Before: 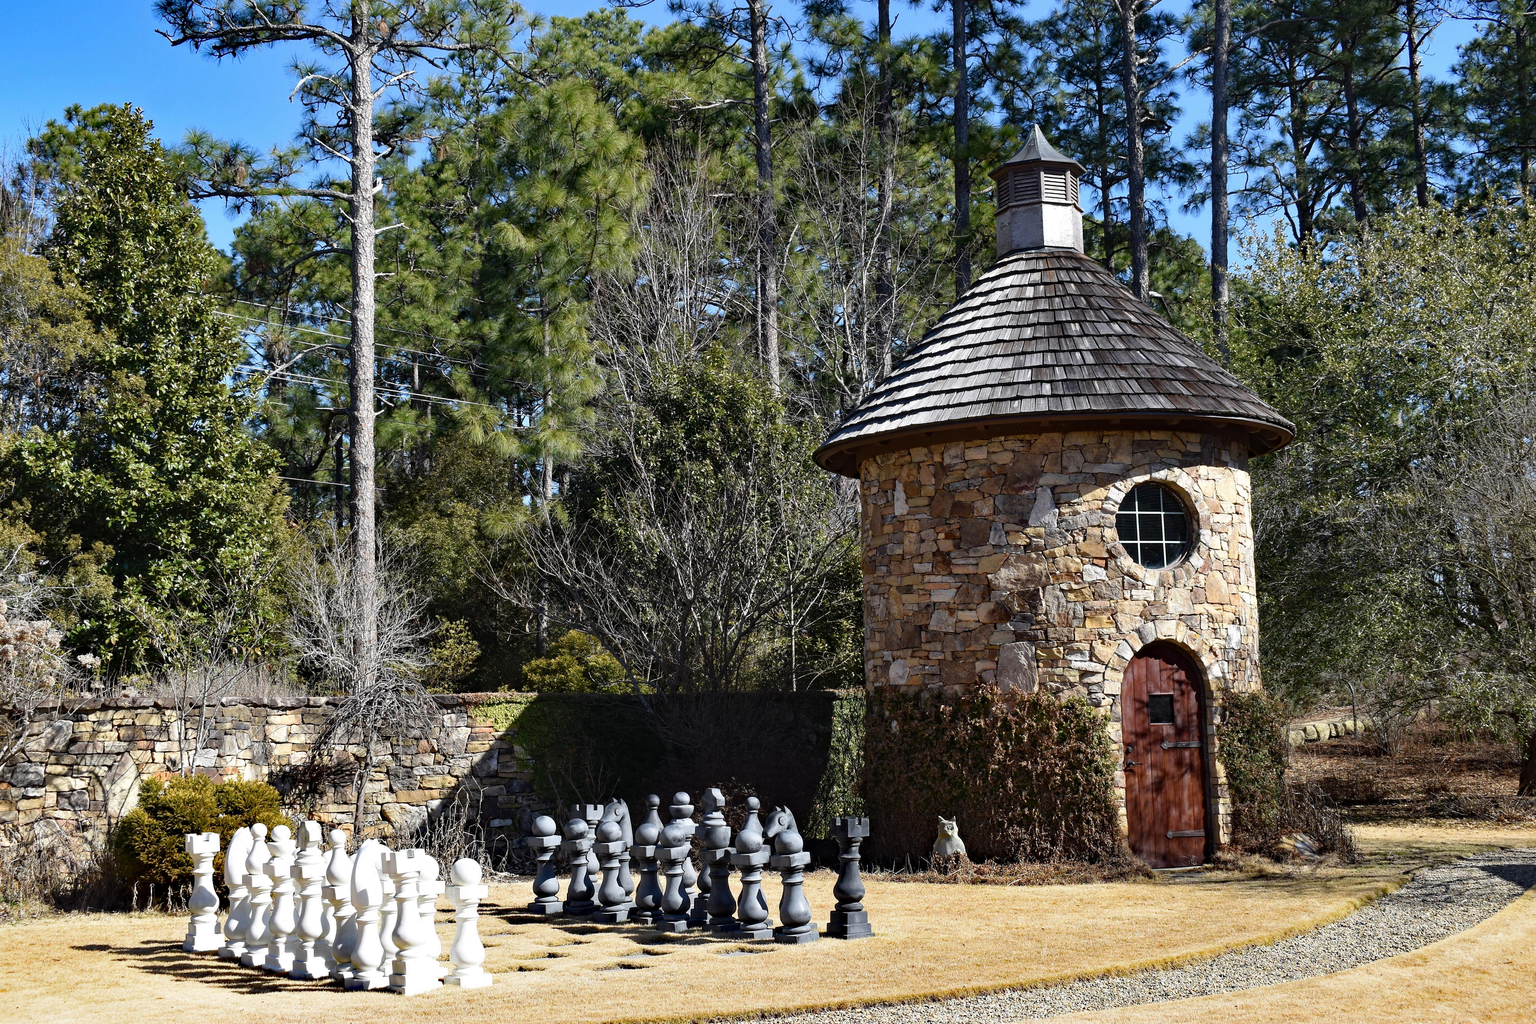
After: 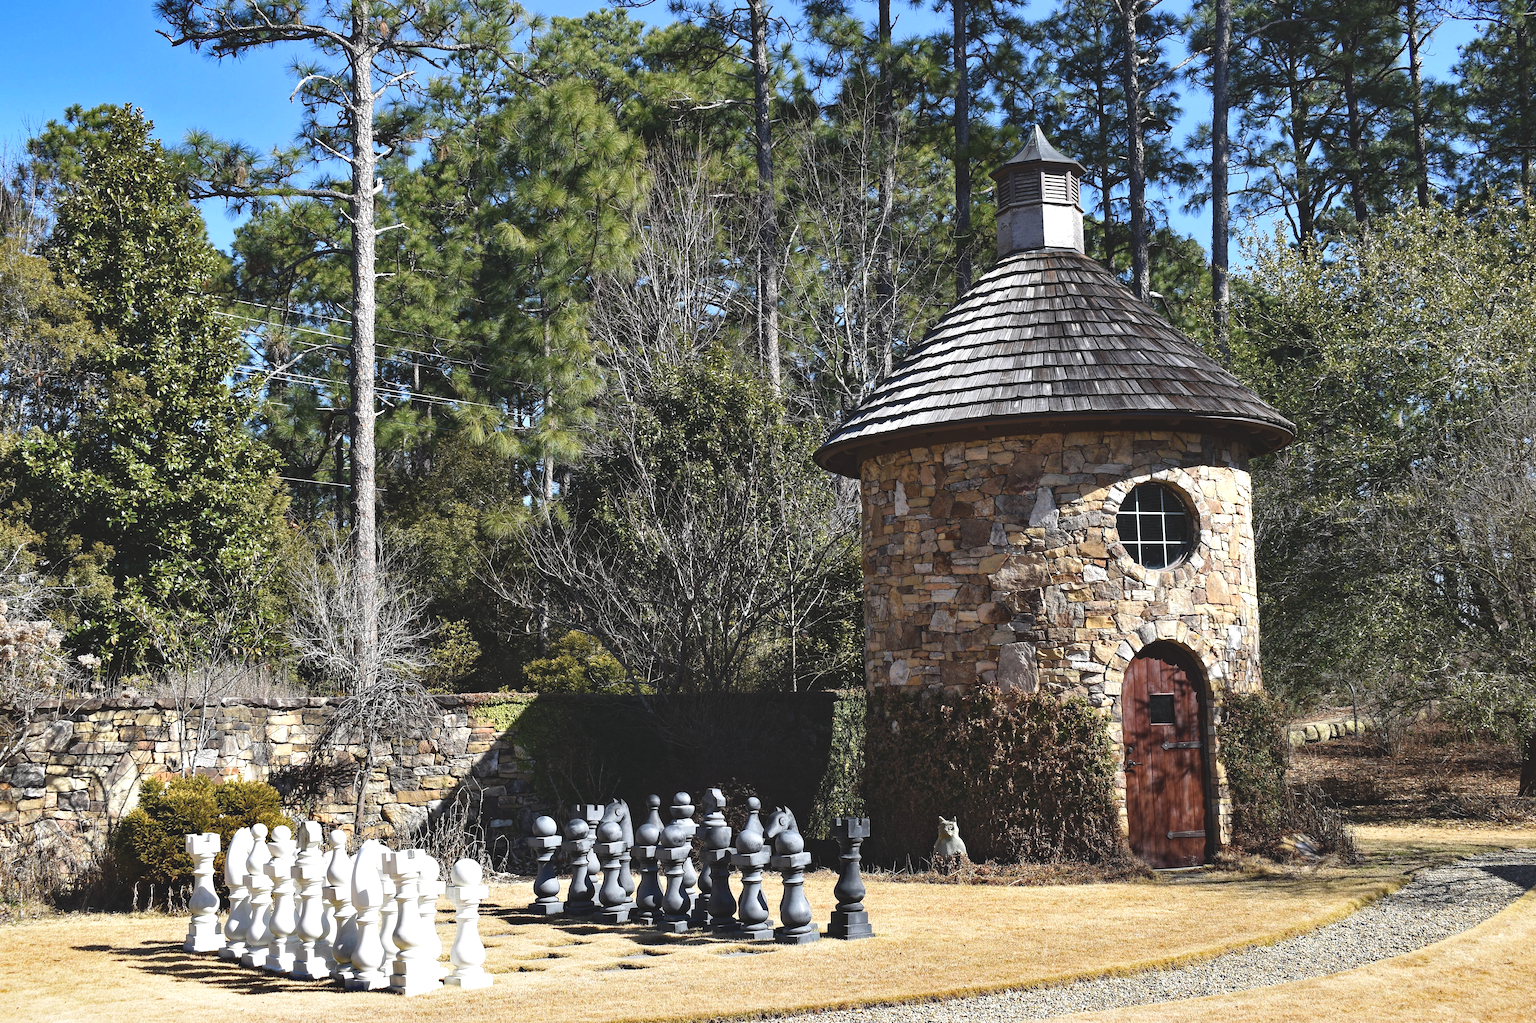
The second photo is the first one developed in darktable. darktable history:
exposure: black level correction -0.015, compensate exposure bias true, compensate highlight preservation false
levels: levels [0.016, 0.492, 0.969]
local contrast: highlights 105%, shadows 100%, detail 119%, midtone range 0.2
